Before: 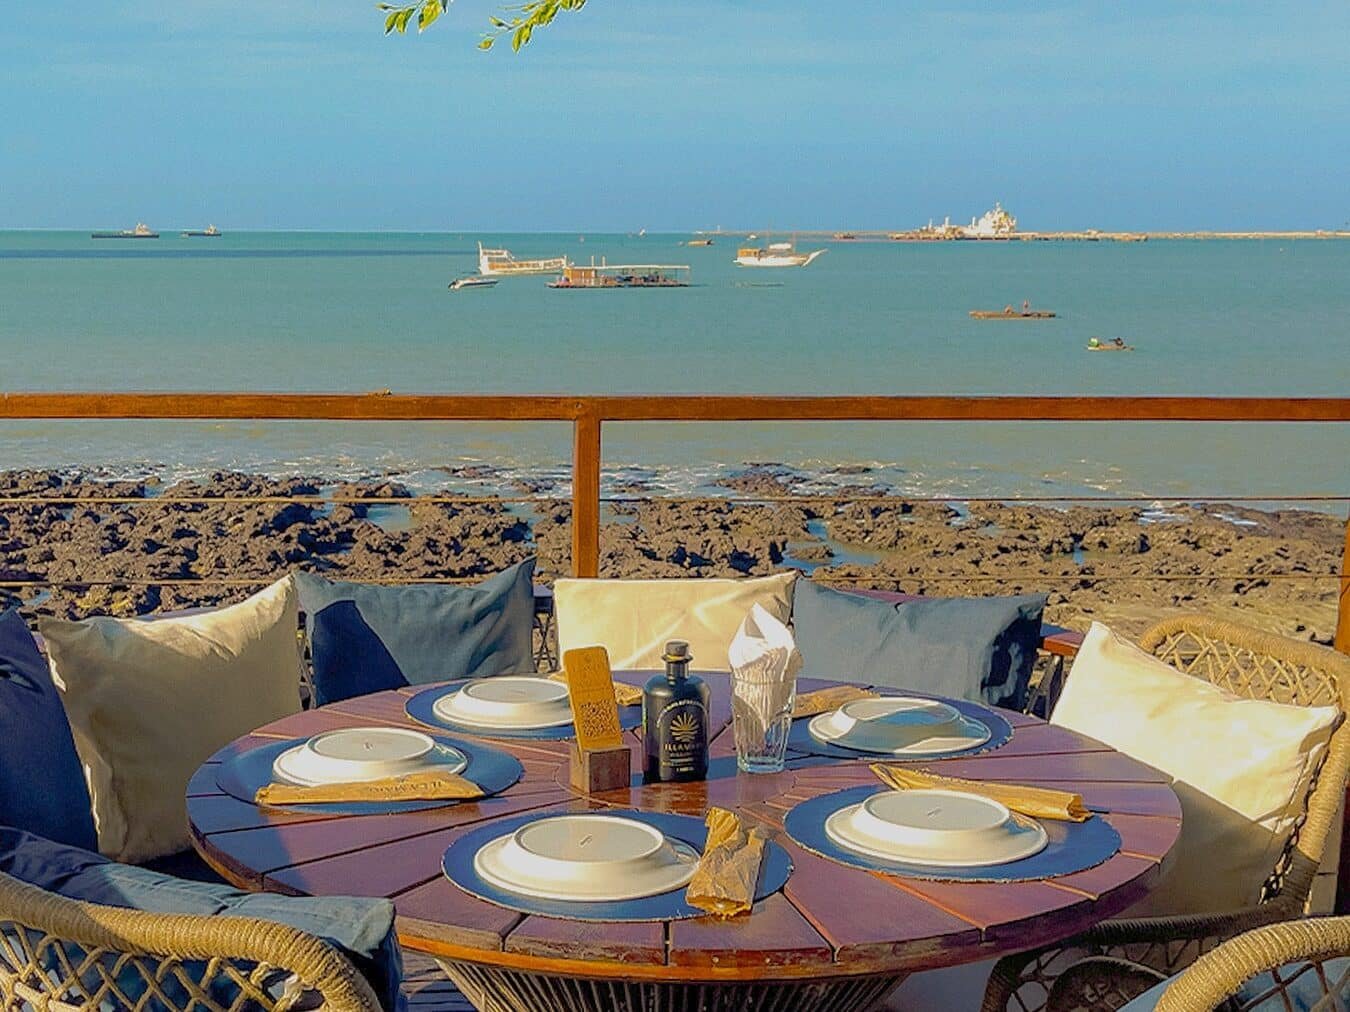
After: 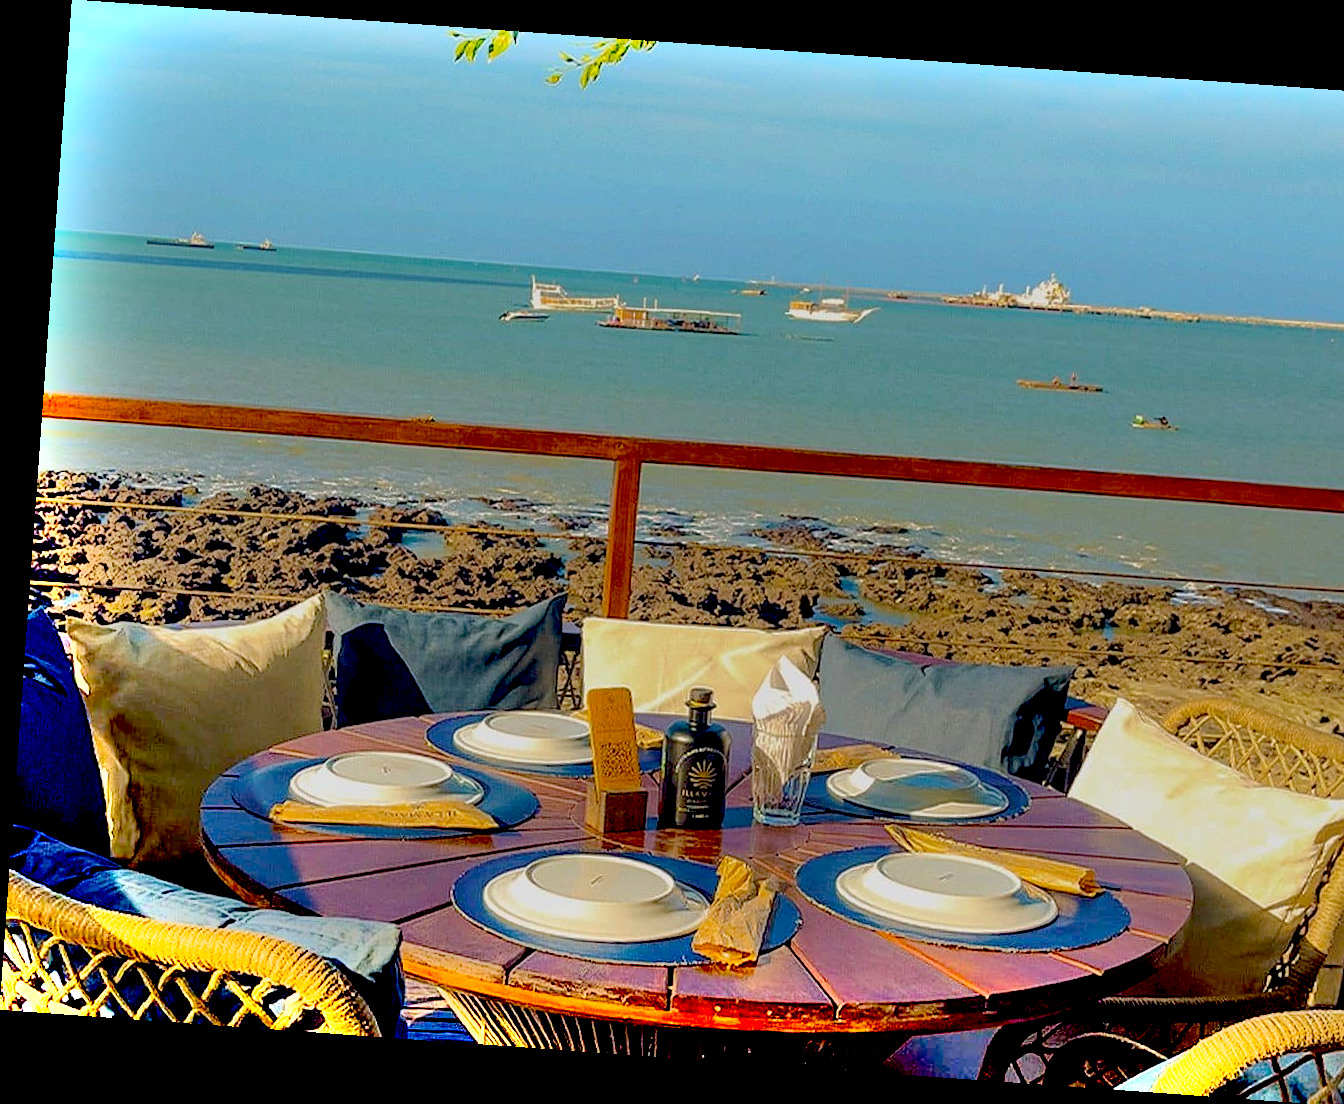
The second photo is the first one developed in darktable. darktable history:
exposure: black level correction 0.047, exposure 0.013 EV, compensate highlight preservation false
rotate and perspective: rotation 4.1°, automatic cropping off
shadows and highlights: shadows 52.34, highlights -28.23, soften with gaussian
crop and rotate: right 5.167%
